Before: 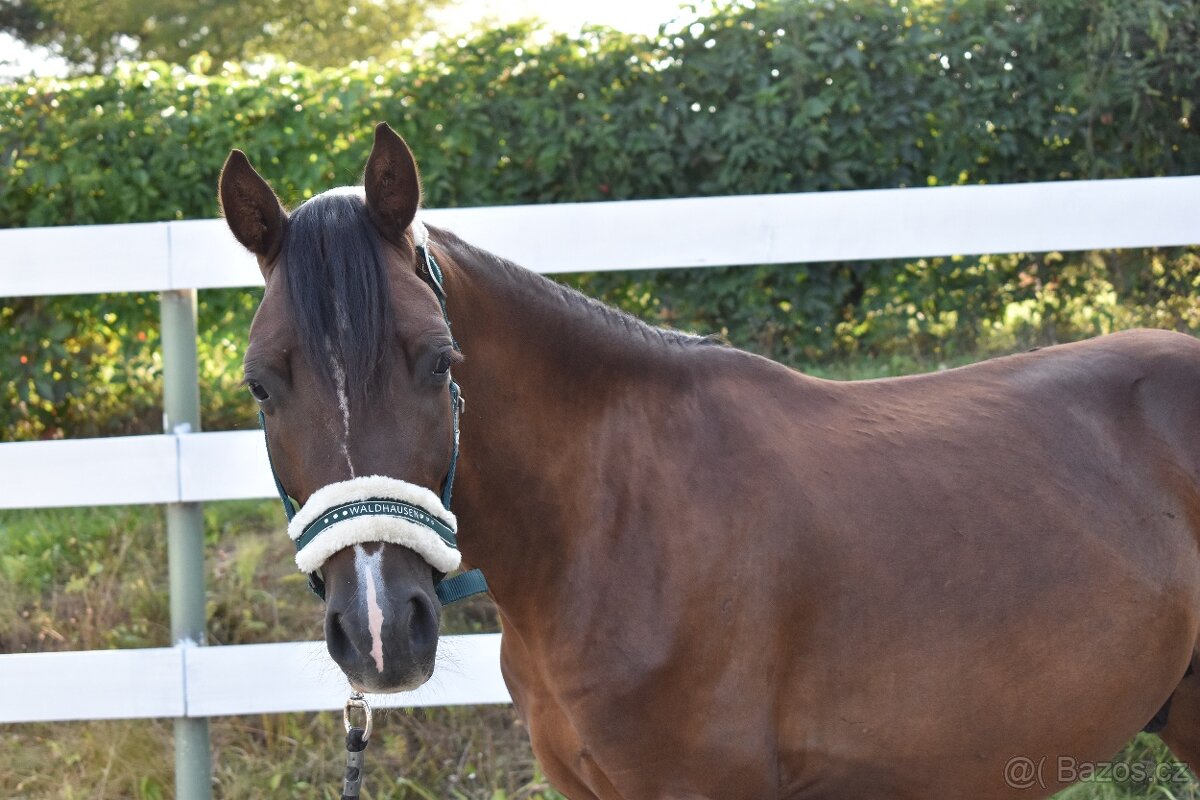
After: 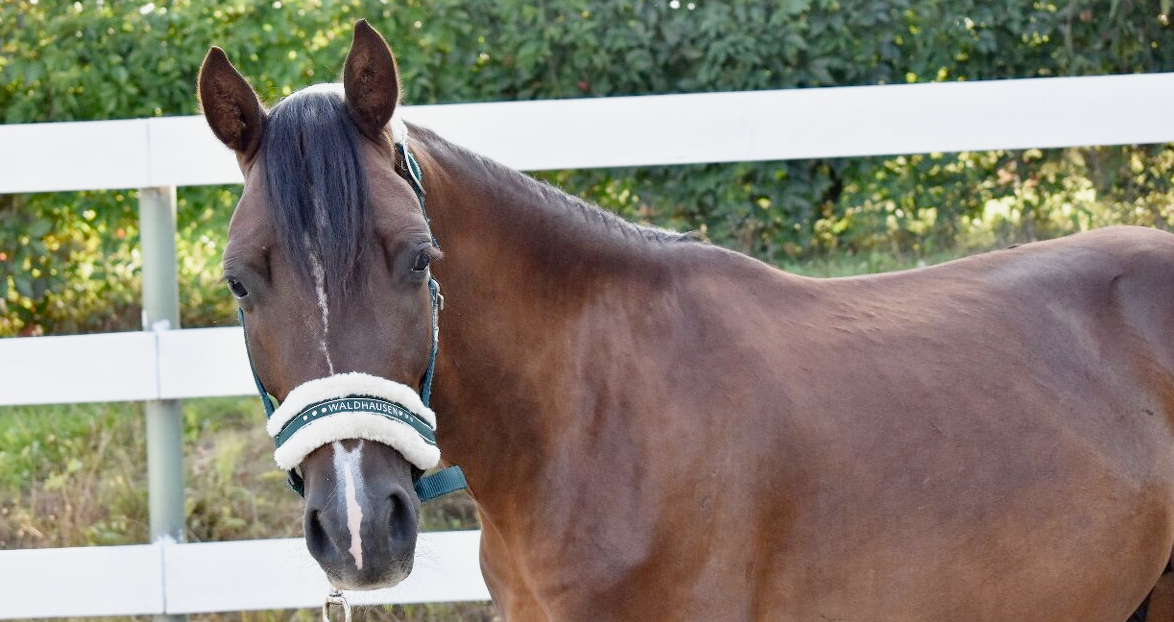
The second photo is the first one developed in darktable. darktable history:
exposure: exposure 0.645 EV, compensate exposure bias true, compensate highlight preservation false
filmic rgb: black relative exposure -7.57 EV, white relative exposure 4.6 EV, threshold 5.99 EV, target black luminance 0%, hardness 3.55, latitude 50.45%, contrast 1.027, highlights saturation mix 8.62%, shadows ↔ highlights balance -0.166%, add noise in highlights 0.001, preserve chrominance no, color science v3 (2019), use custom middle-gray values true, contrast in highlights soft, enable highlight reconstruction true
crop and rotate: left 1.827%, top 12.965%, right 0.299%, bottom 9.18%
